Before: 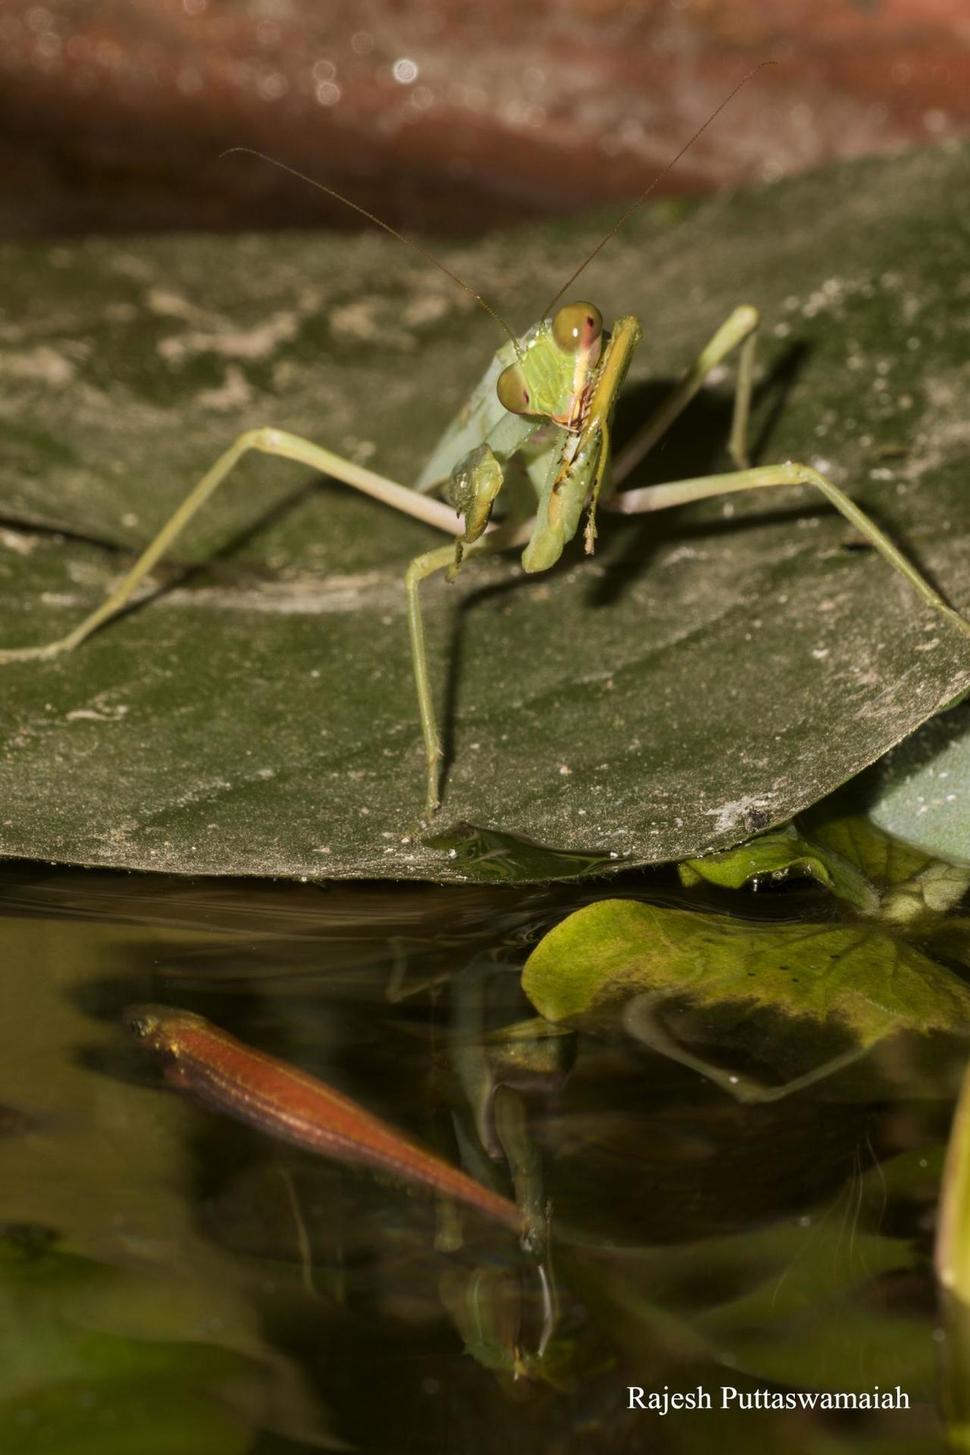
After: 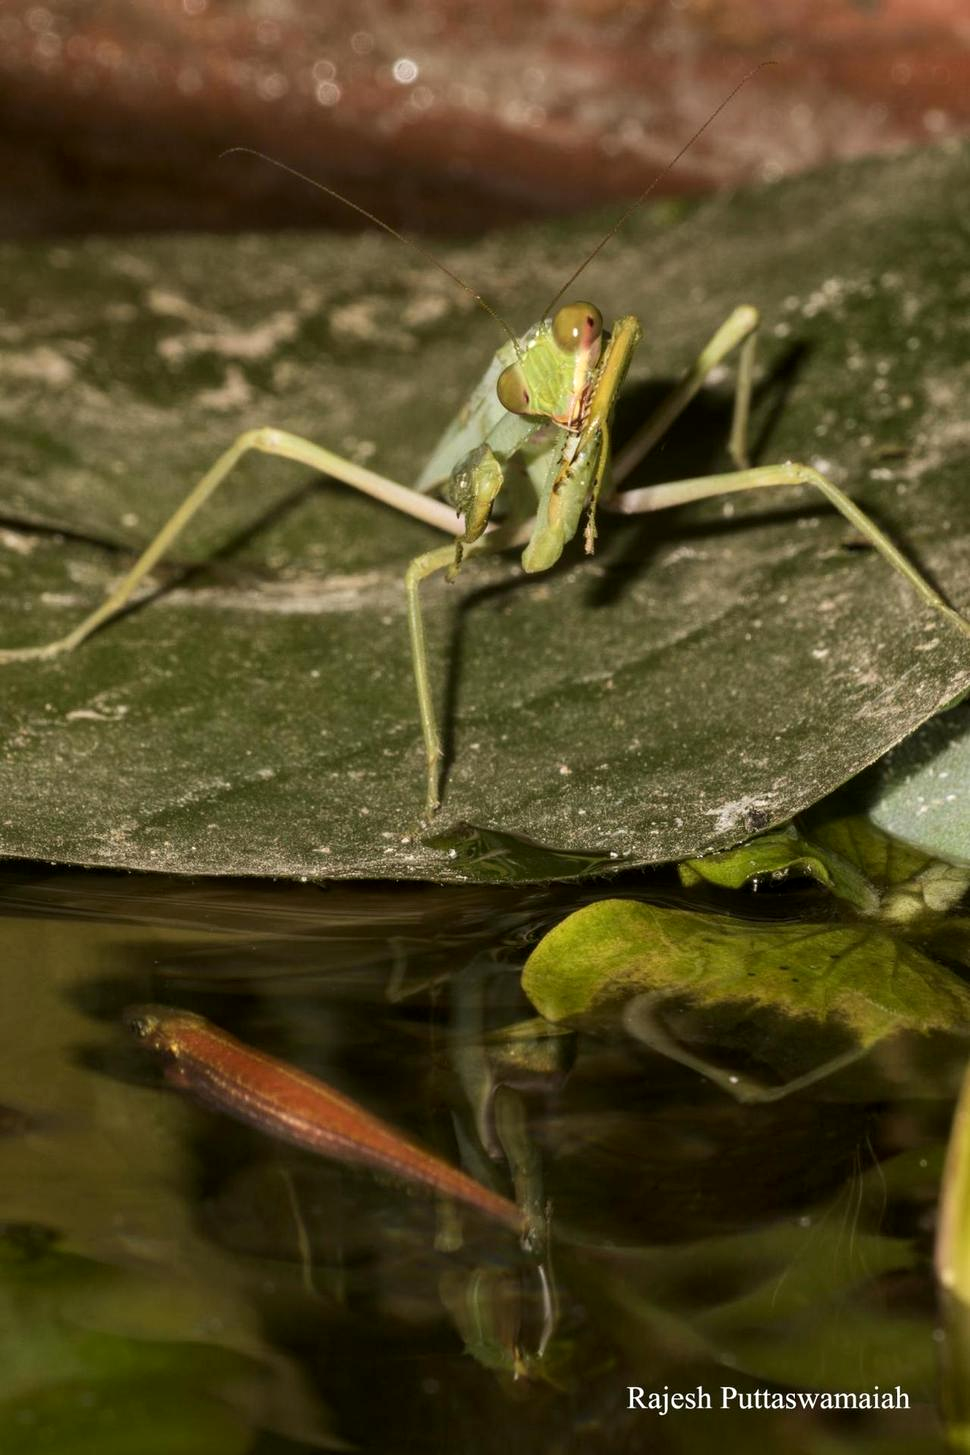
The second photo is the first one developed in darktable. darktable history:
local contrast: highlights 103%, shadows 99%, detail 119%, midtone range 0.2
contrast brightness saturation: contrast 0.097, brightness 0.011, saturation 0.018
